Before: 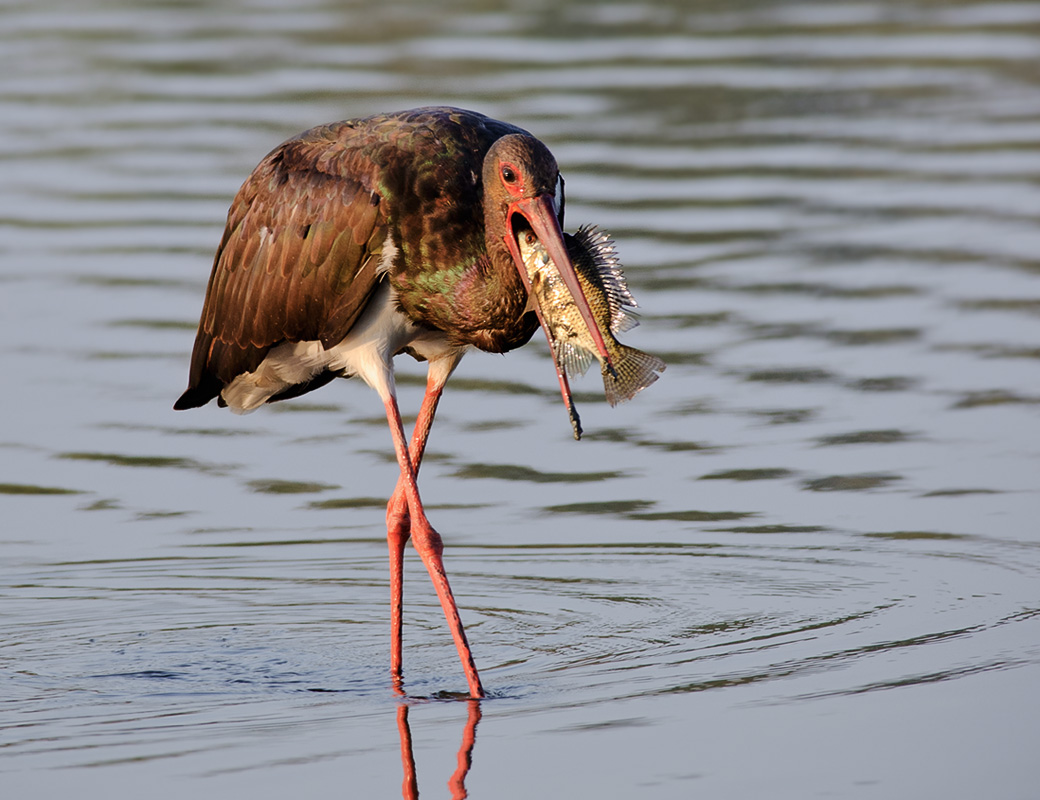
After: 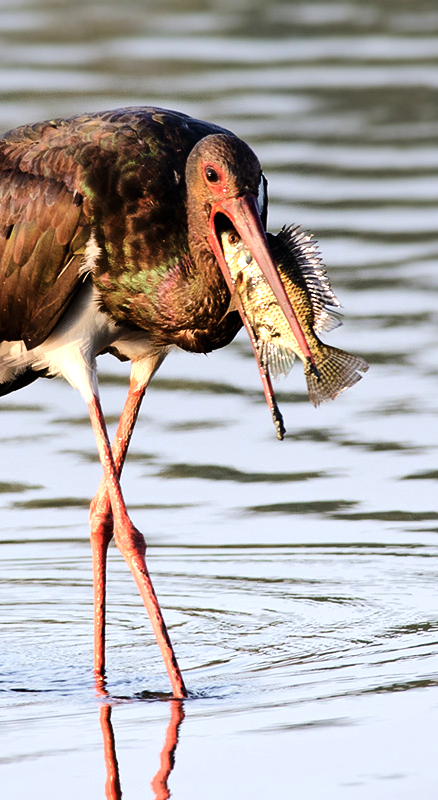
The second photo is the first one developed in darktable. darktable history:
crop: left 28.583%, right 29.231%
exposure: black level correction 0, exposure 0.5 EV, compensate highlight preservation false
graduated density: on, module defaults
tone equalizer: -8 EV -0.75 EV, -7 EV -0.7 EV, -6 EV -0.6 EV, -5 EV -0.4 EV, -3 EV 0.4 EV, -2 EV 0.6 EV, -1 EV 0.7 EV, +0 EV 0.75 EV, edges refinement/feathering 500, mask exposure compensation -1.57 EV, preserve details no
